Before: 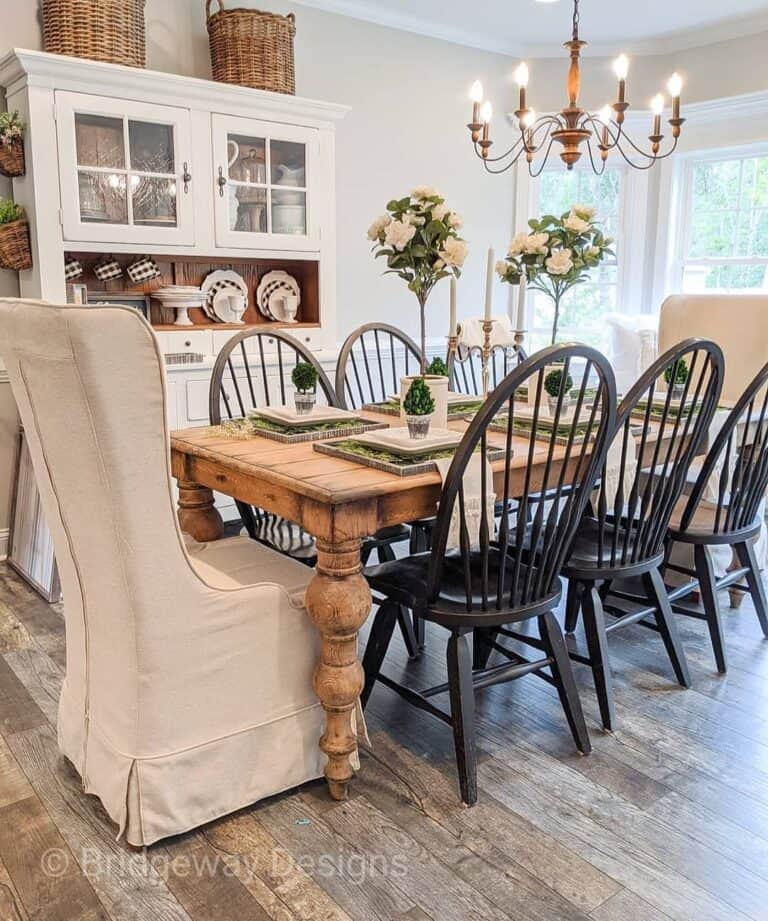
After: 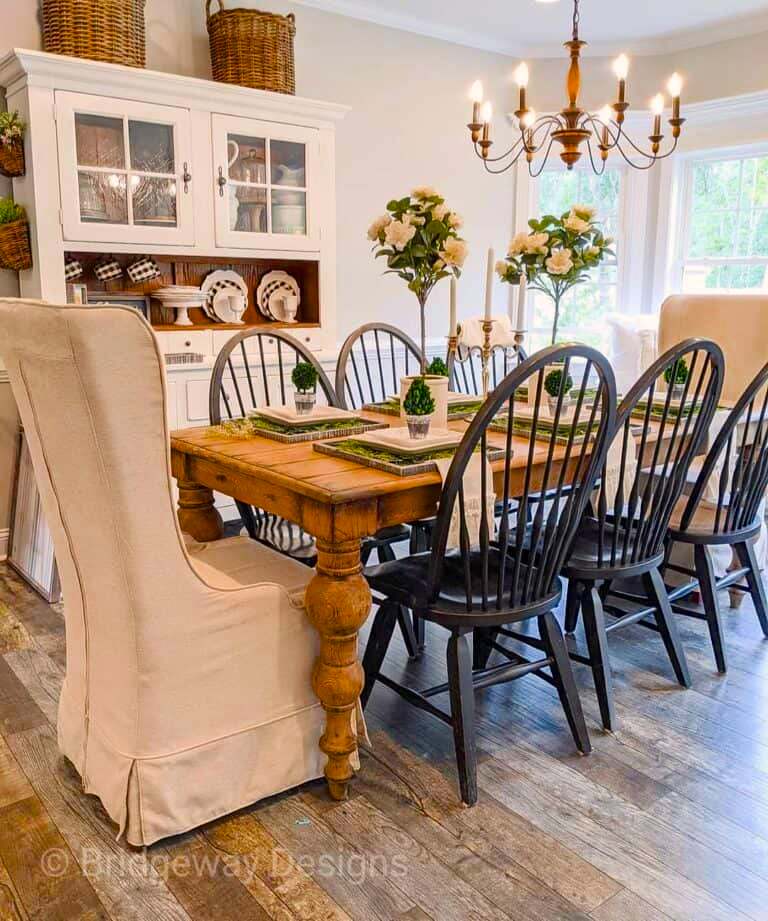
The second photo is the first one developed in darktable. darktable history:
color balance rgb: power › hue 312.52°, highlights gain › chroma 1.422%, highlights gain › hue 50.86°, linear chroma grading › global chroma 15.044%, perceptual saturation grading › global saturation 36.805%, global vibrance 1.22%, saturation formula JzAzBz (2021)
contrast brightness saturation: contrast 0.009, saturation -0.05
